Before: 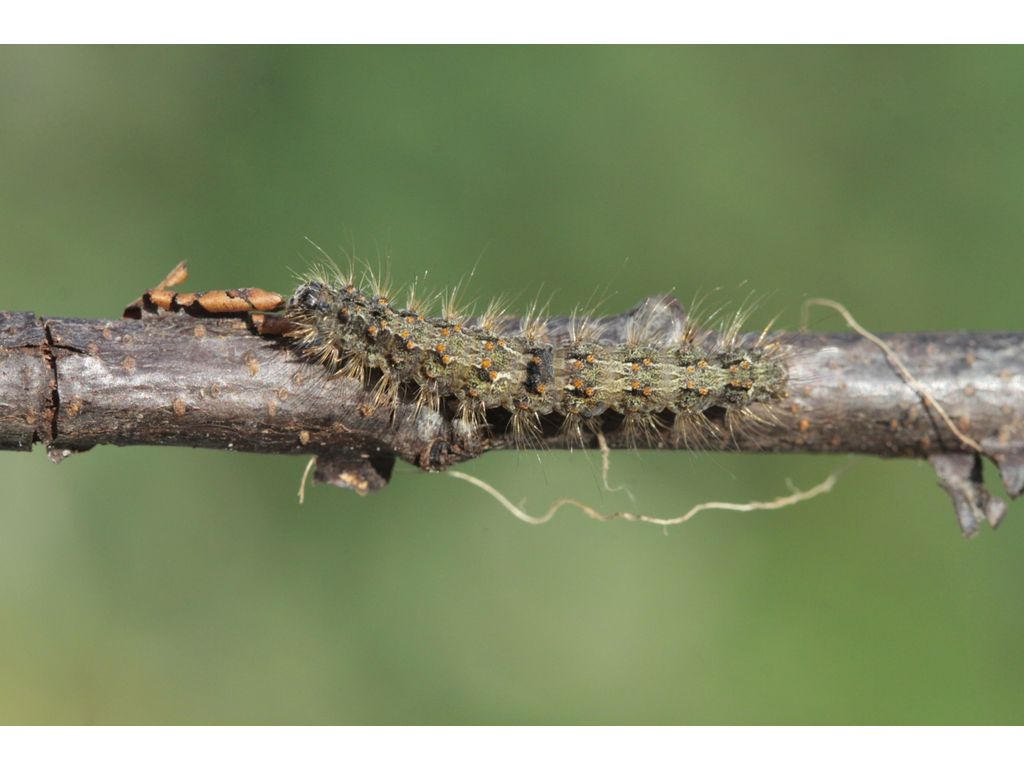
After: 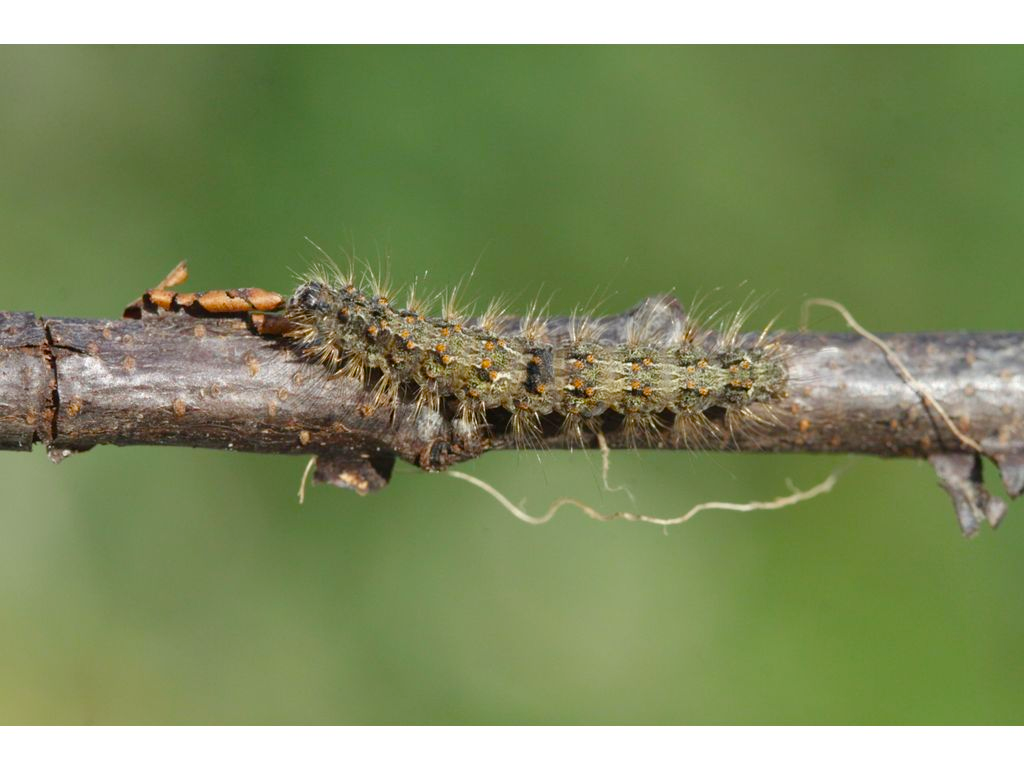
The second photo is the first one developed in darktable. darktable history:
rgb levels: preserve colors max RGB
color balance rgb: perceptual saturation grading › global saturation 20%, perceptual saturation grading › highlights -25%, perceptual saturation grading › shadows 50%
